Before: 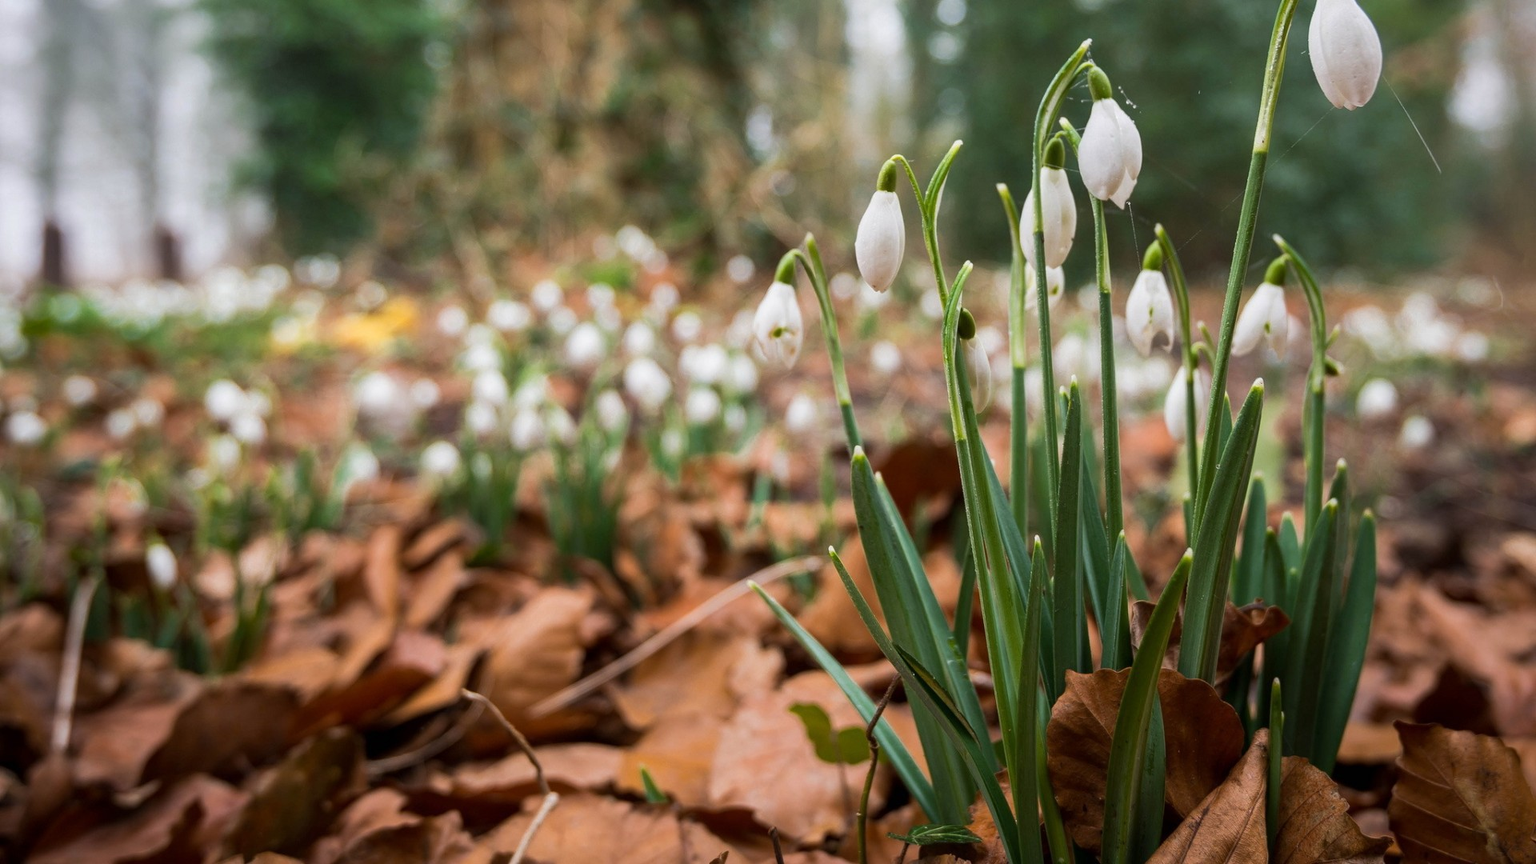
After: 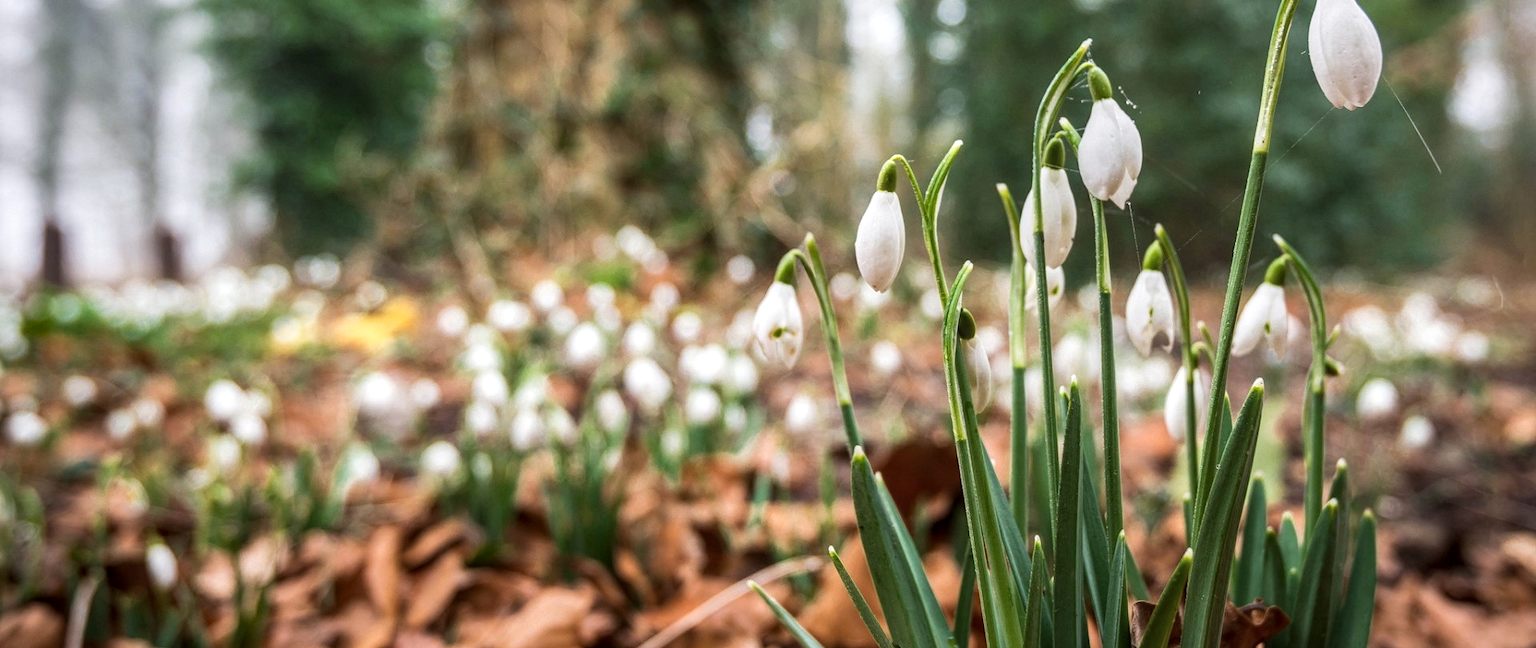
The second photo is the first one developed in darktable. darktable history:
local contrast: highlights 62%, detail 143%, midtone range 0.427
tone curve: curves: ch0 [(0, 0.046) (0.04, 0.074) (0.831, 0.861) (1, 1)]; ch1 [(0, 0) (0.146, 0.159) (0.338, 0.365) (0.417, 0.455) (0.489, 0.486) (0.504, 0.502) (0.529, 0.537) (0.563, 0.567) (1, 1)]; ch2 [(0, 0) (0.307, 0.298) (0.388, 0.375) (0.443, 0.456) (0.485, 0.492) (0.544, 0.525) (1, 1)], preserve colors none
crop: bottom 24.988%
